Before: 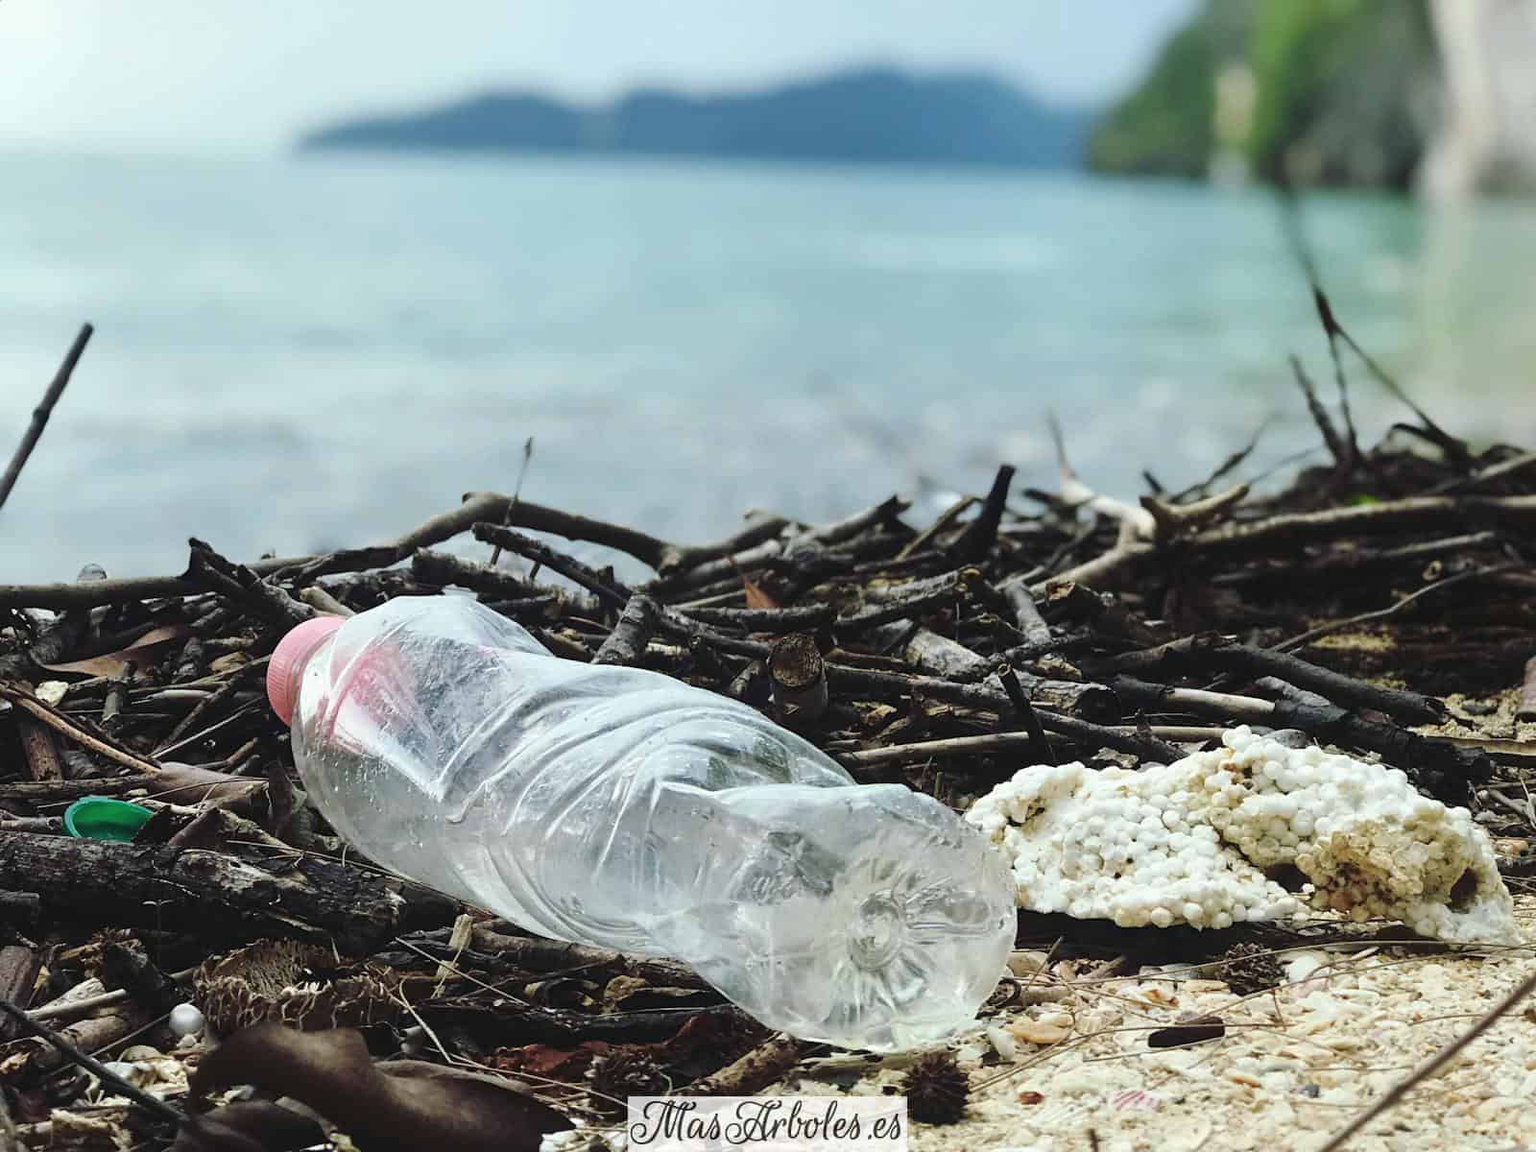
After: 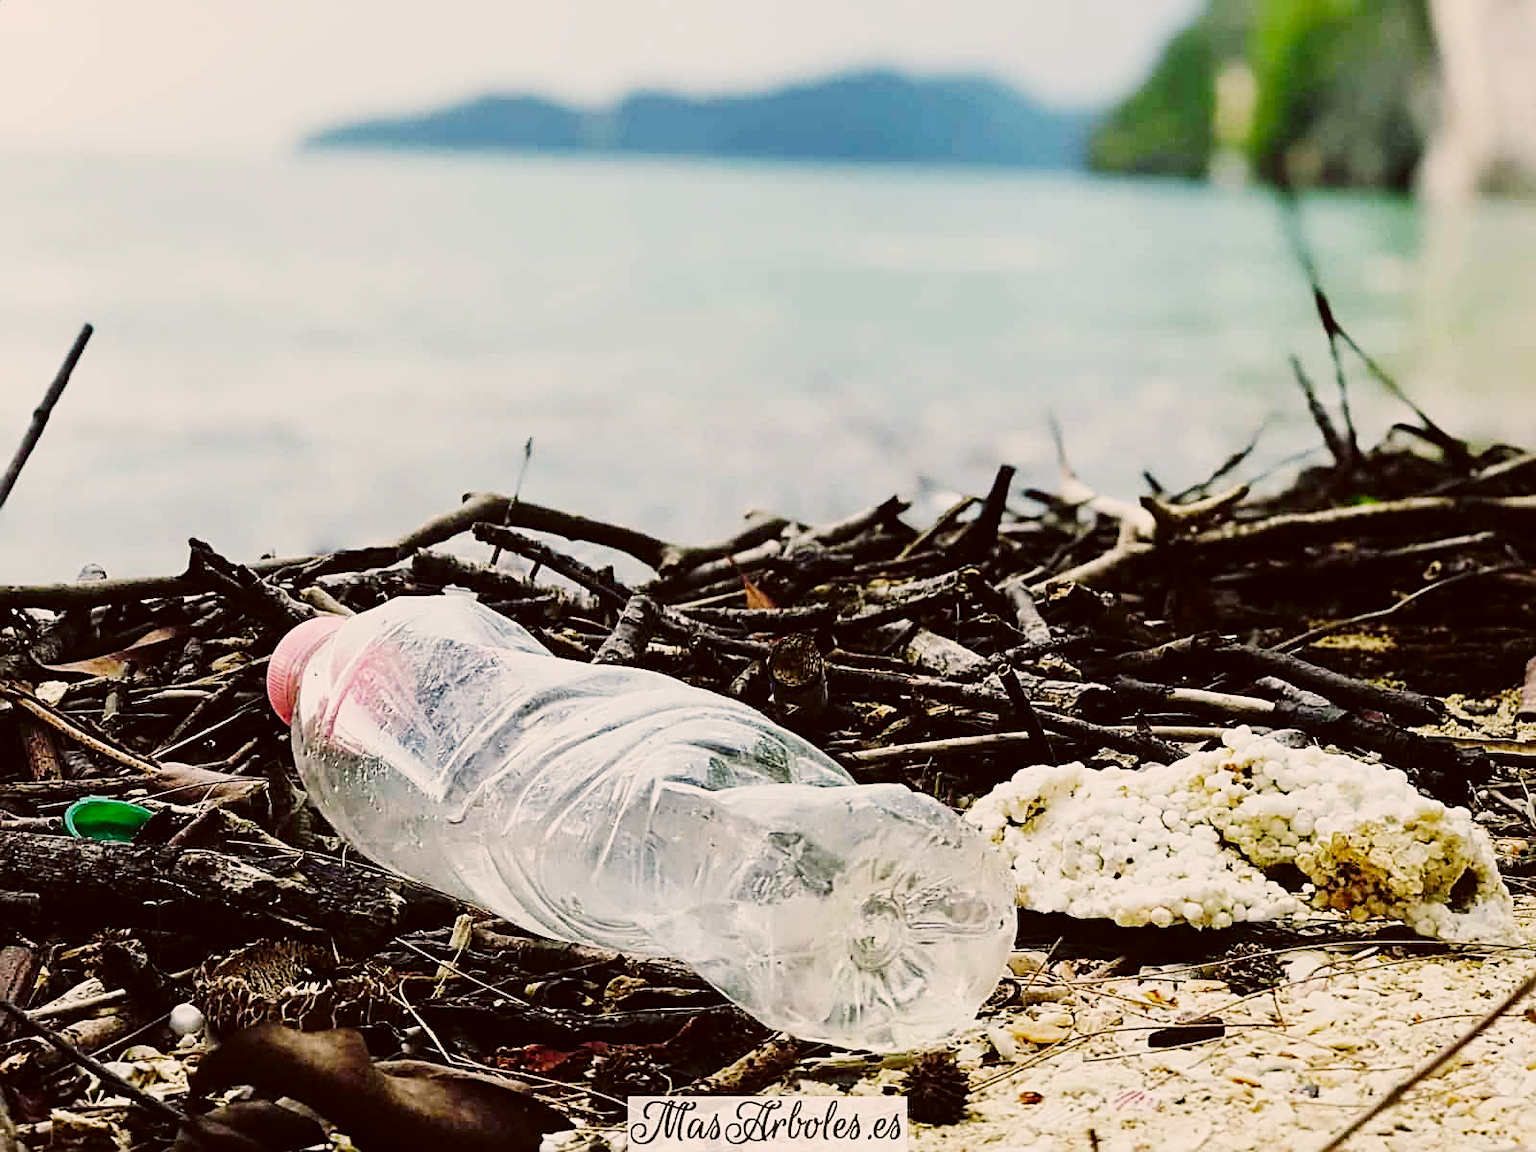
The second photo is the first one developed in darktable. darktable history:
sigmoid: contrast 1.69, skew -0.23, preserve hue 0%, red attenuation 0.1, red rotation 0.035, green attenuation 0.1, green rotation -0.017, blue attenuation 0.15, blue rotation -0.052, base primaries Rec2020
color correction: highlights a* 6.27, highlights b* 8.19, shadows a* 5.94, shadows b* 7.23, saturation 0.9
color balance rgb: perceptual saturation grading › global saturation 36%, perceptual brilliance grading › global brilliance 10%, global vibrance 20%
sharpen: radius 2.531, amount 0.628
white balance: red 1, blue 1
